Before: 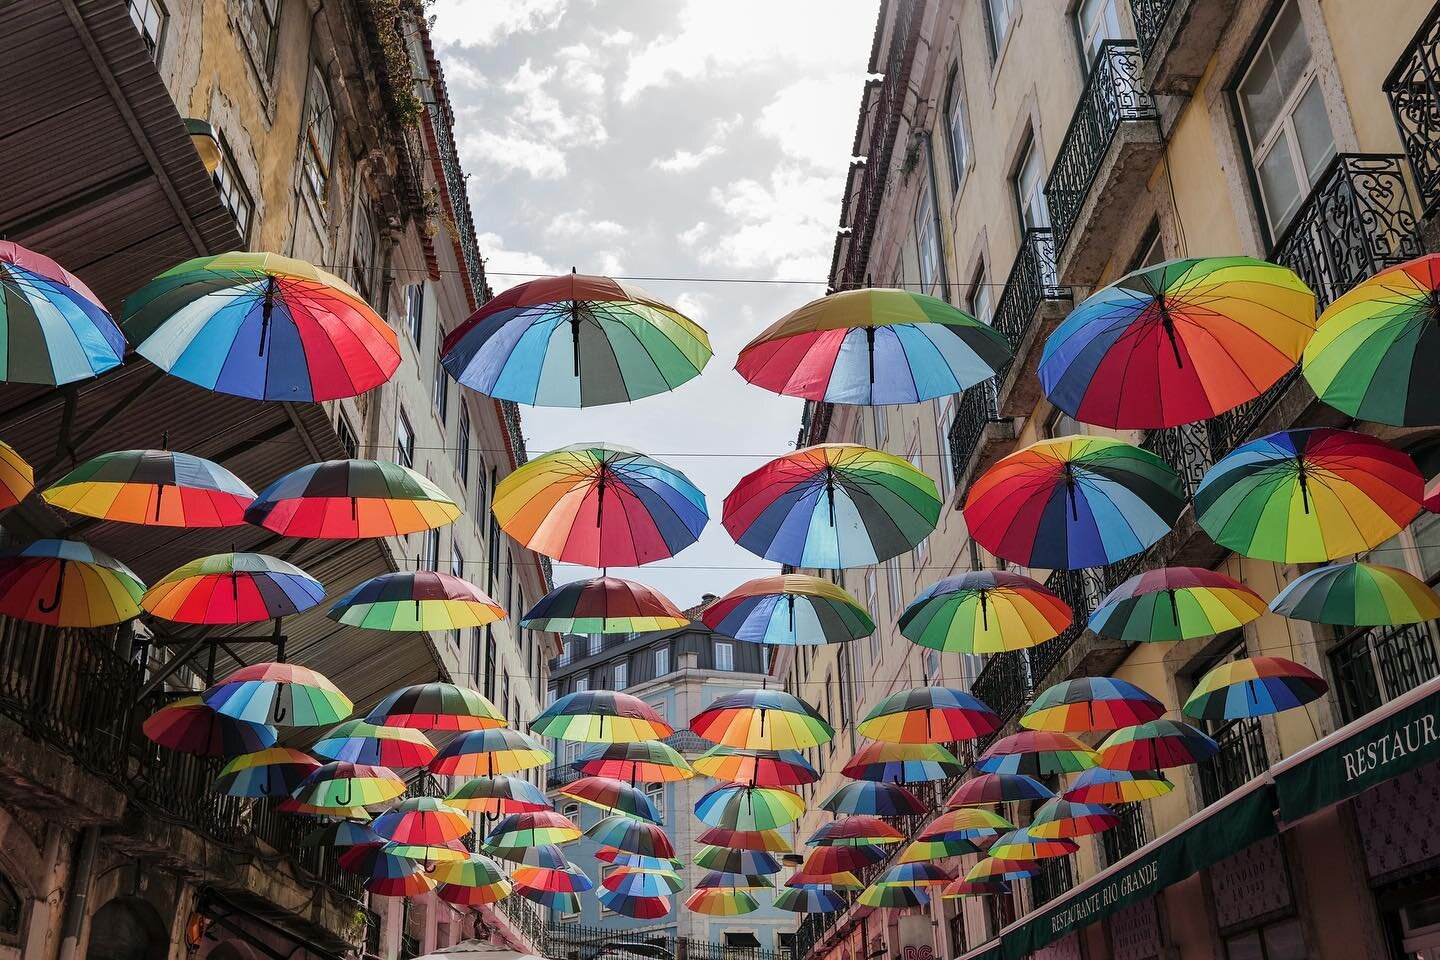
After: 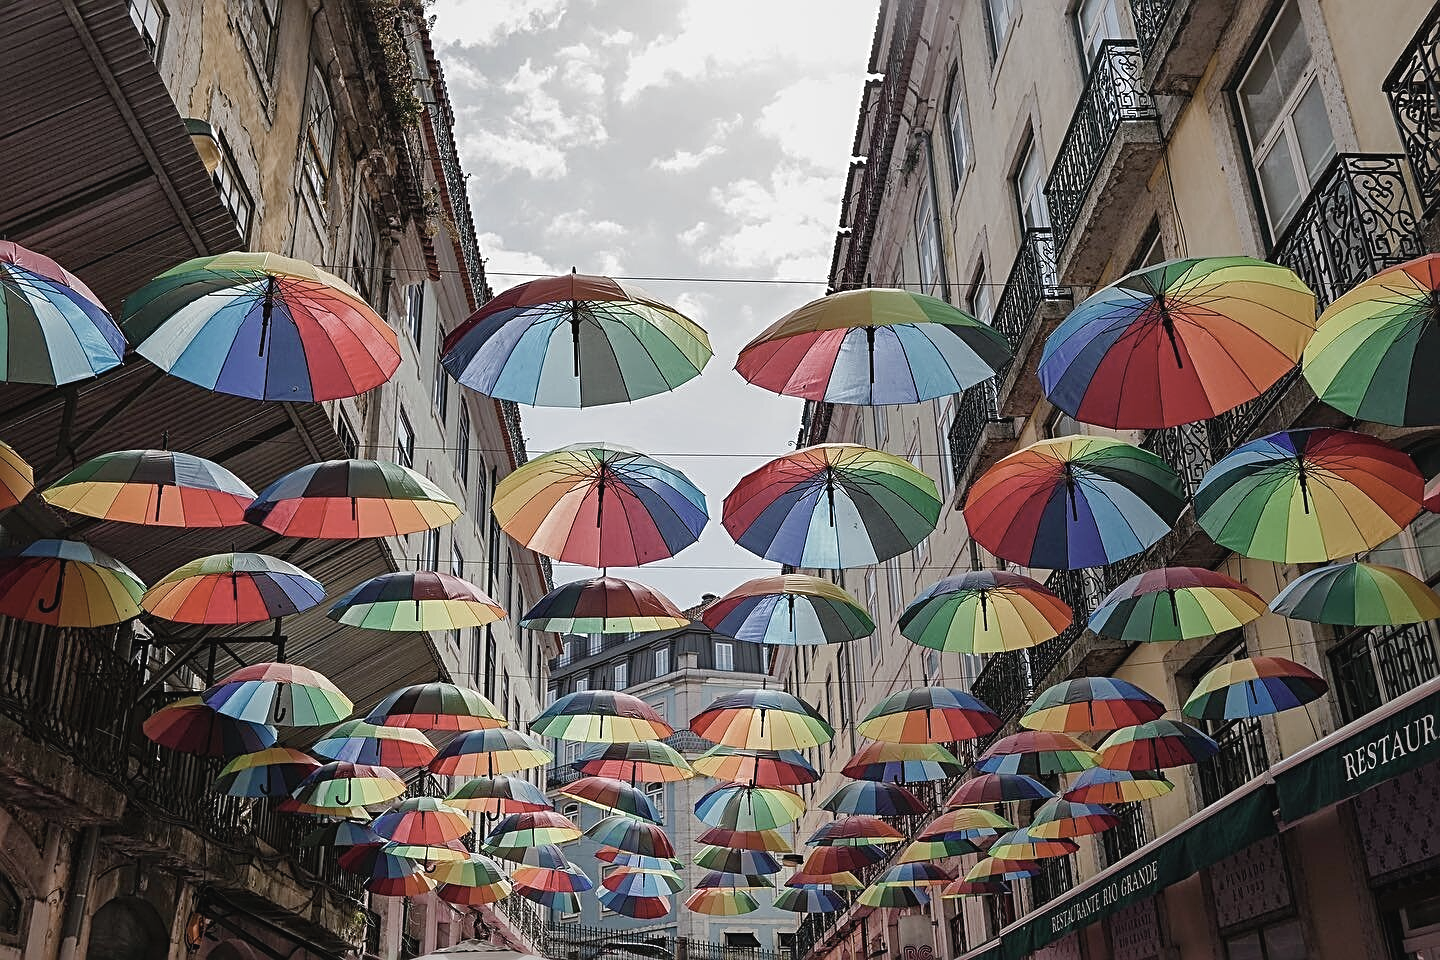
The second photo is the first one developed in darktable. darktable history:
contrast brightness saturation: contrast -0.054, saturation -0.391
color balance rgb: global offset › hue 170.88°, linear chroma grading › global chroma 15.353%, perceptual saturation grading › global saturation 0.843%, perceptual saturation grading › highlights -31.643%, perceptual saturation grading › mid-tones 5.263%, perceptual saturation grading › shadows 17.089%
exposure: exposure -0.04 EV, compensate highlight preservation false
sharpen: radius 2.545, amount 0.639
